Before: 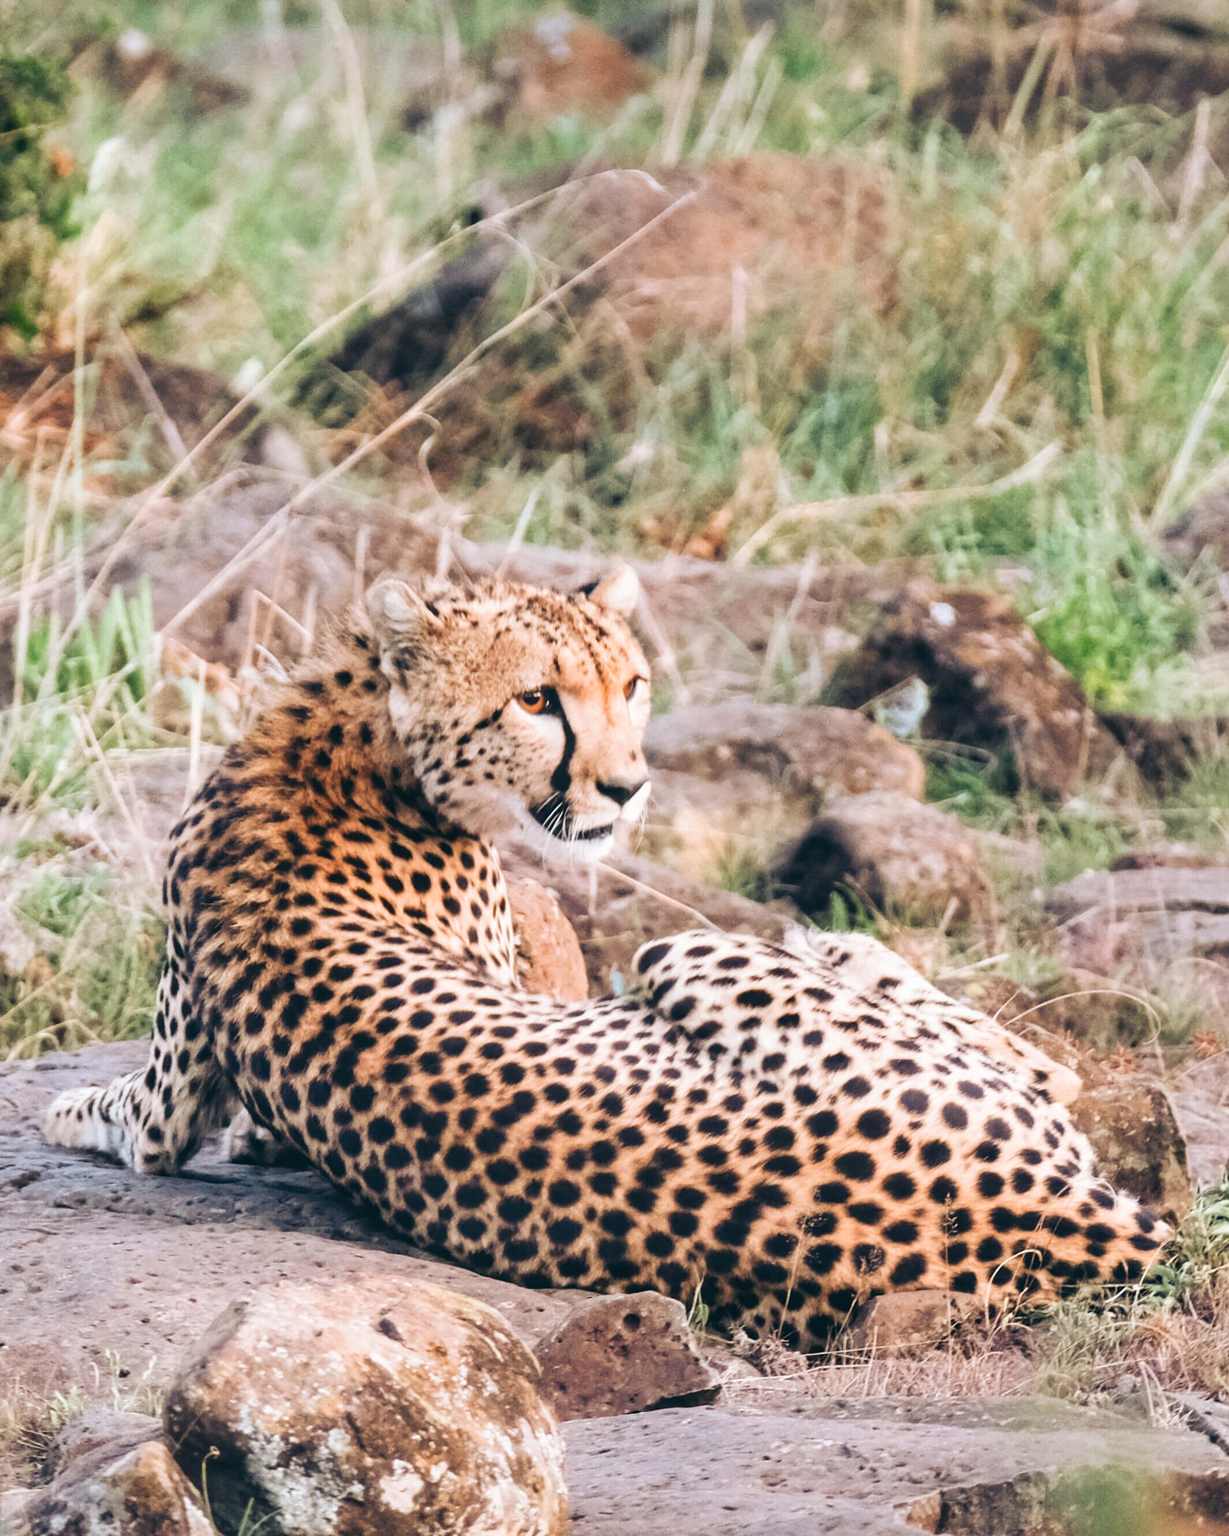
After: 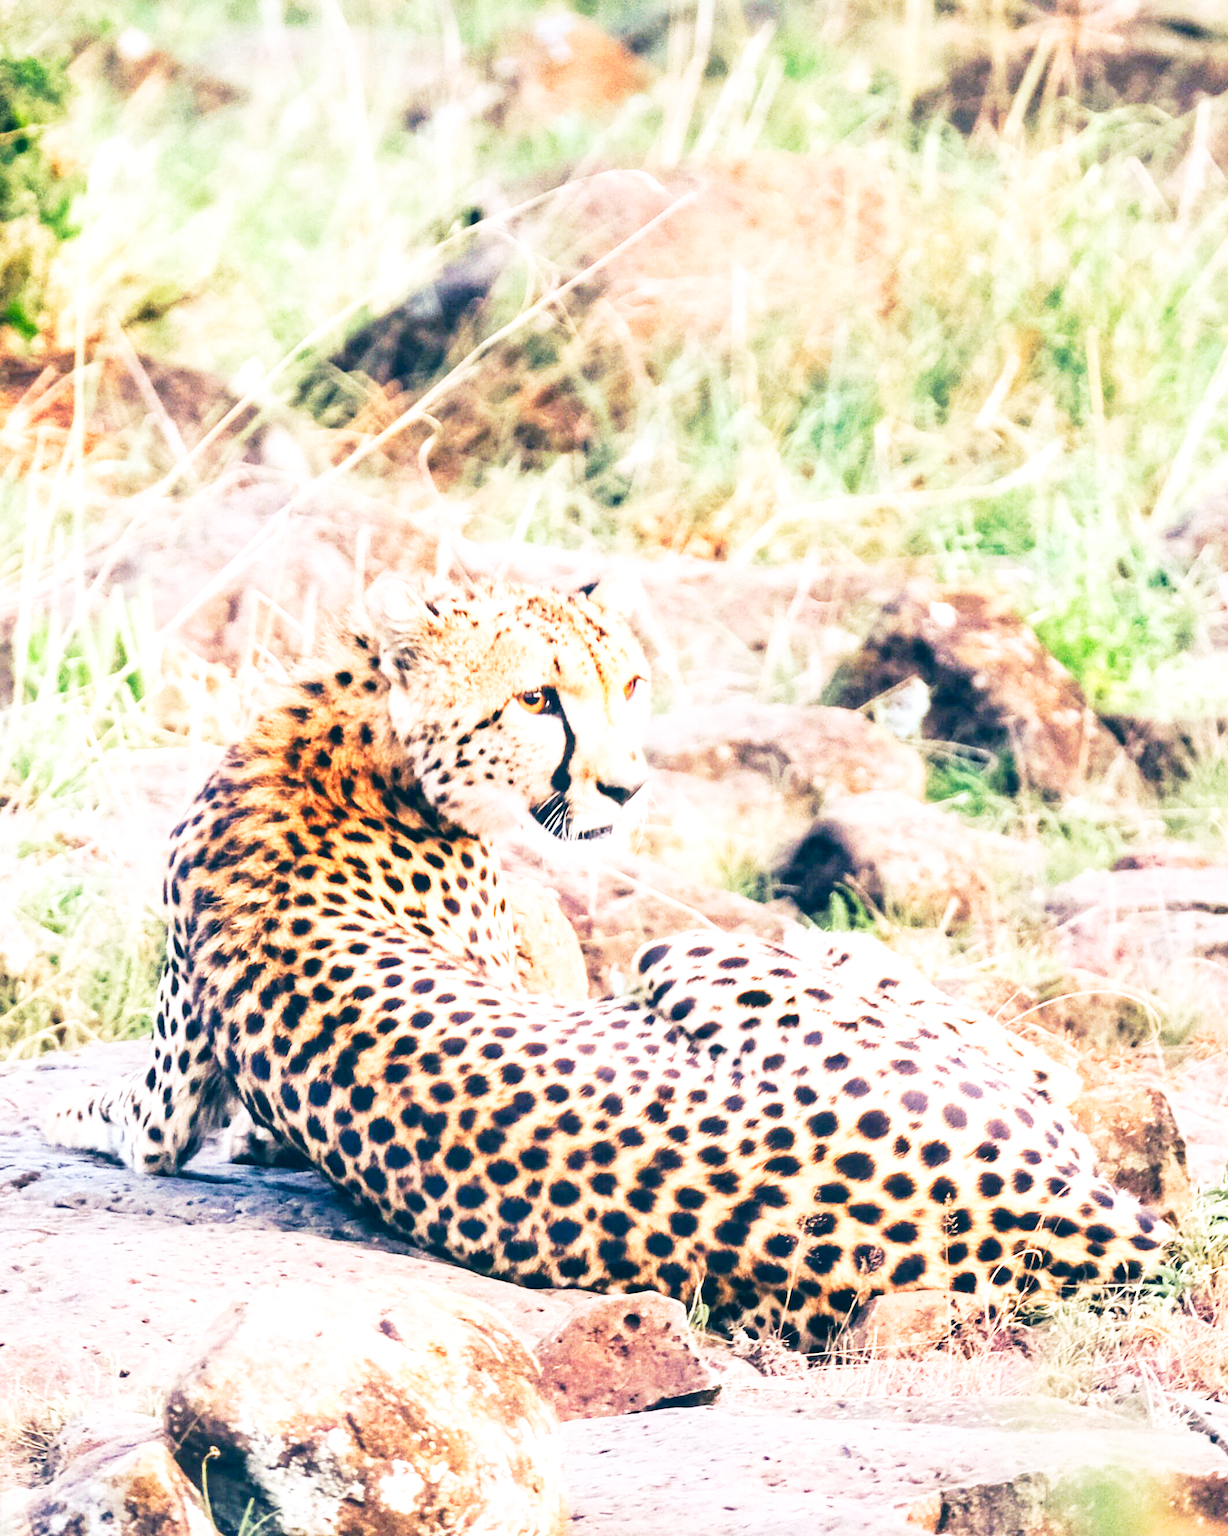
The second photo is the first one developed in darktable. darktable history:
base curve: curves: ch0 [(0, 0) (0.007, 0.004) (0.027, 0.03) (0.046, 0.07) (0.207, 0.54) (0.442, 0.872) (0.673, 0.972) (1, 1)], preserve colors none
levels: levels [0, 0.43, 0.984]
